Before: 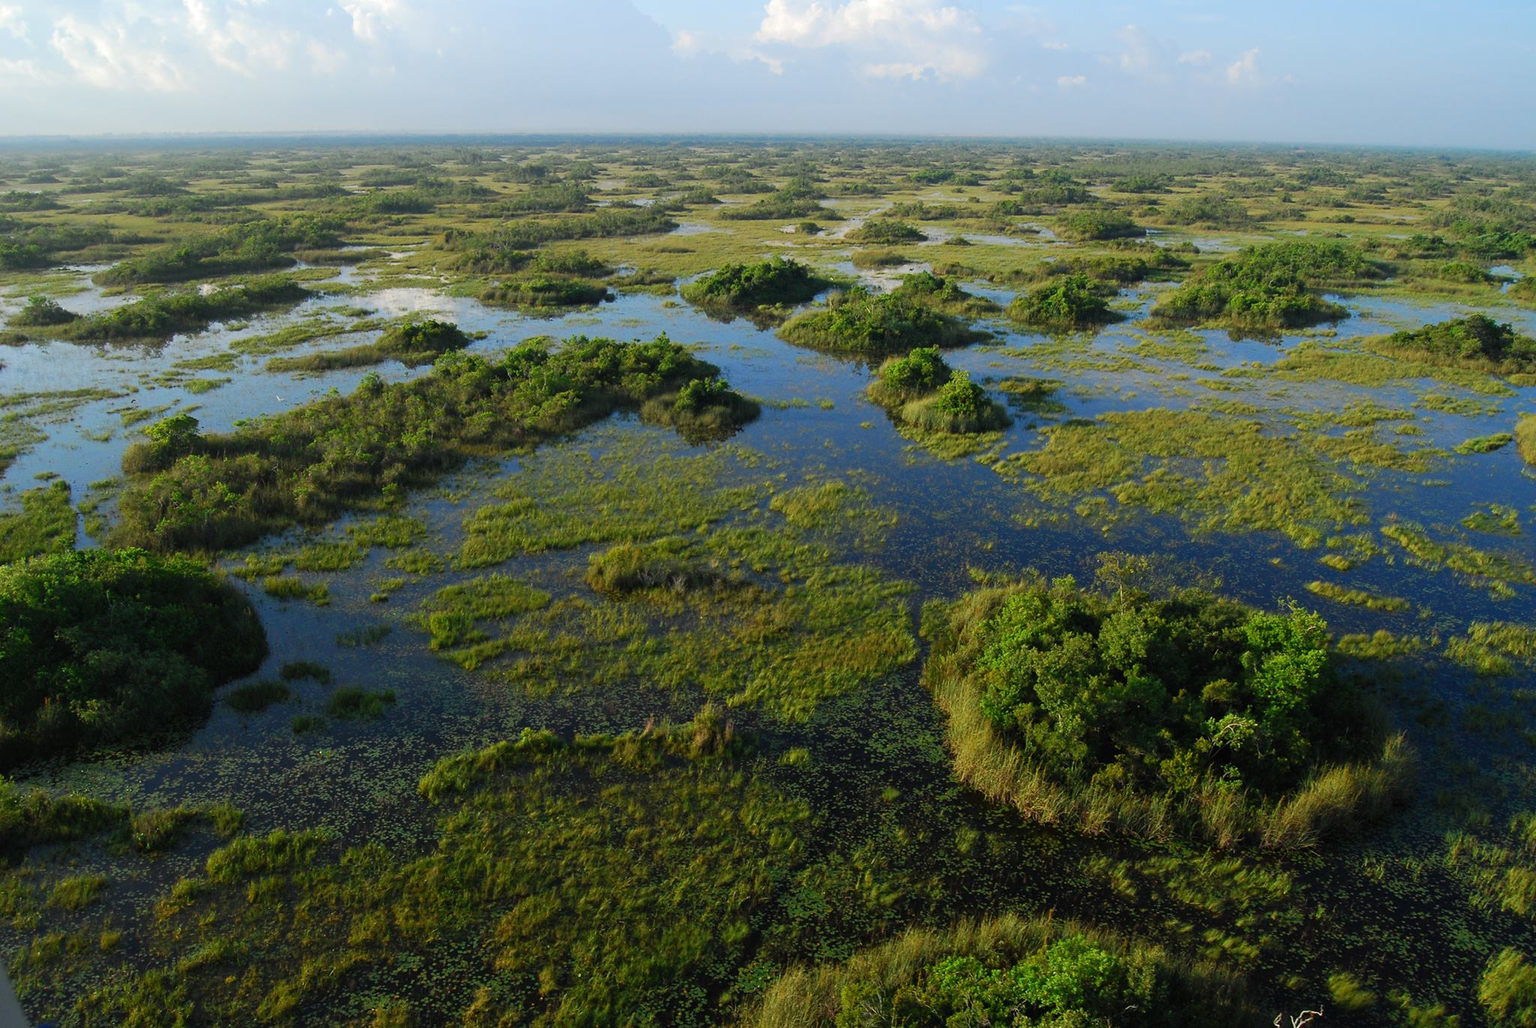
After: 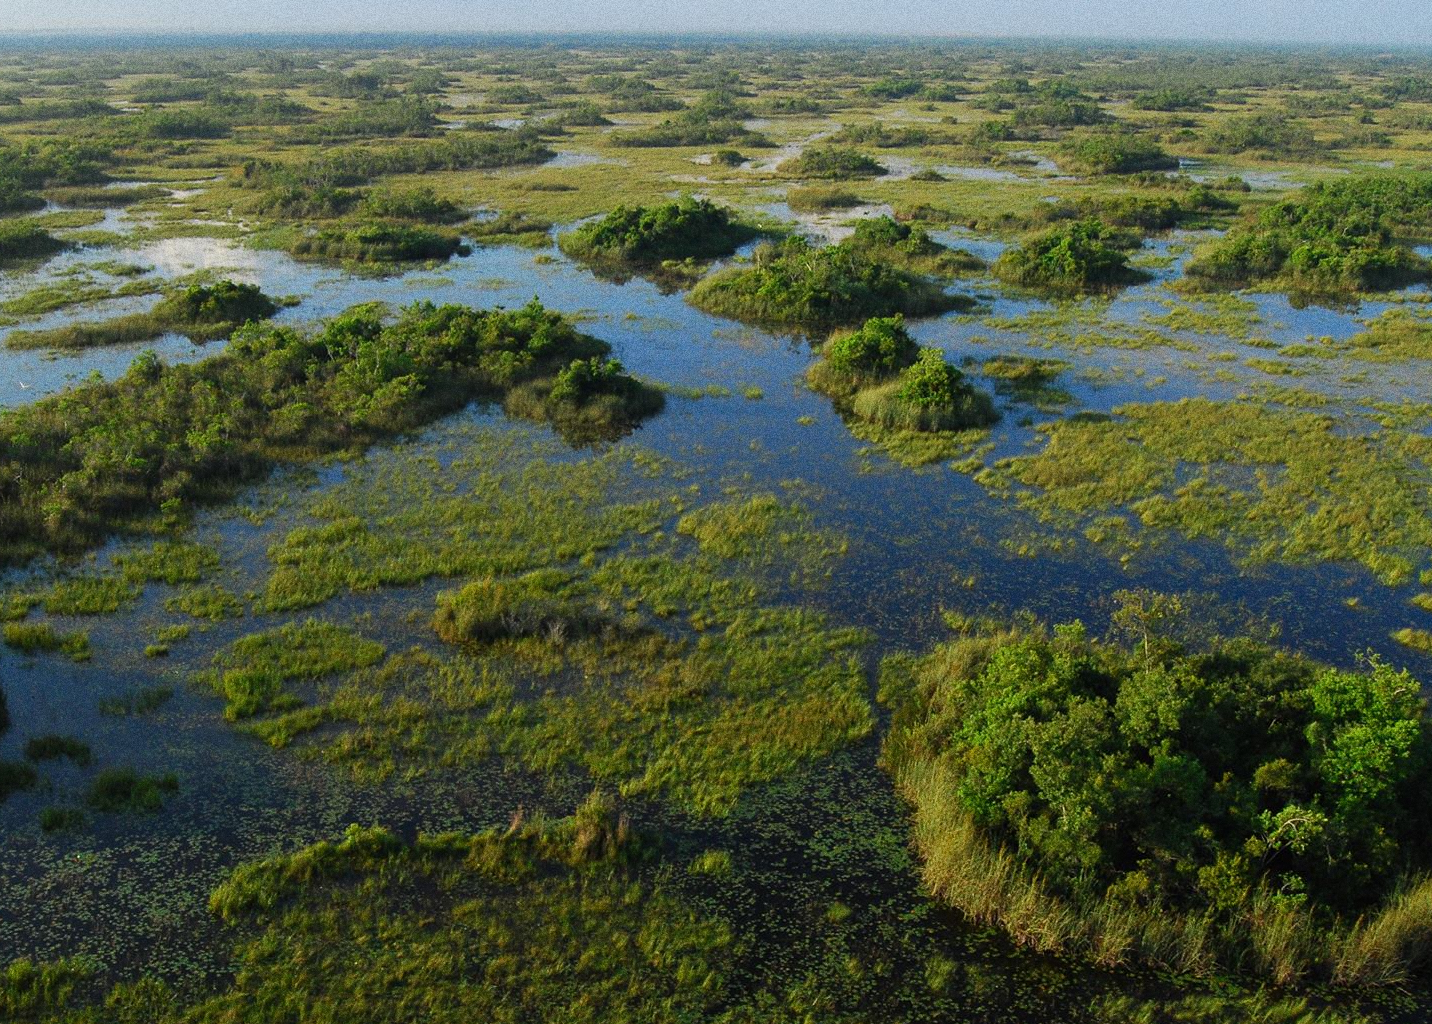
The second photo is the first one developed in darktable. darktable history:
crop and rotate: left 17.046%, top 10.659%, right 12.989%, bottom 14.553%
grain: coarseness 0.09 ISO, strength 40%
